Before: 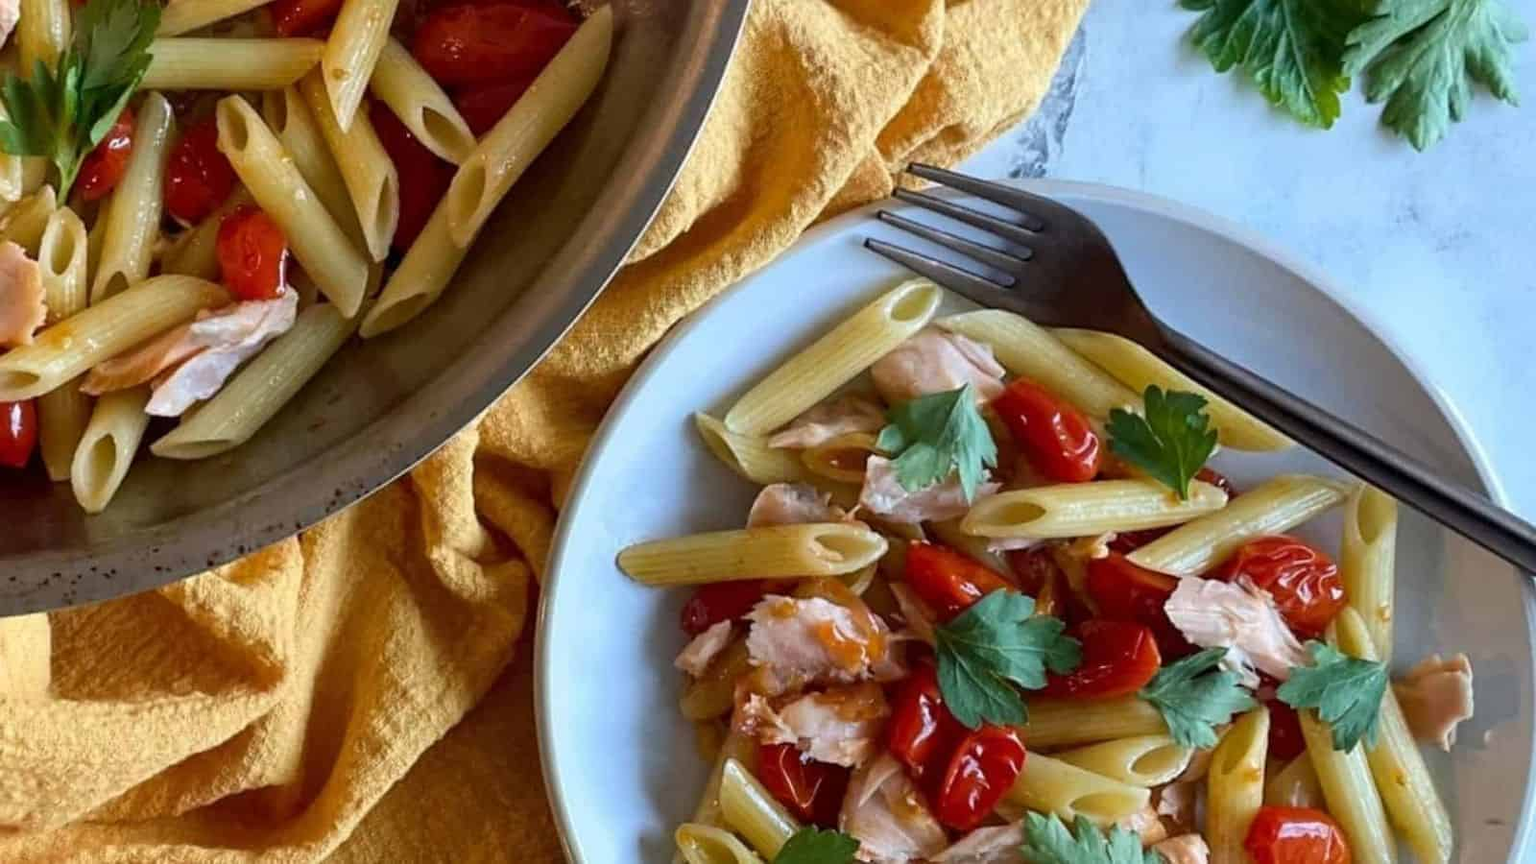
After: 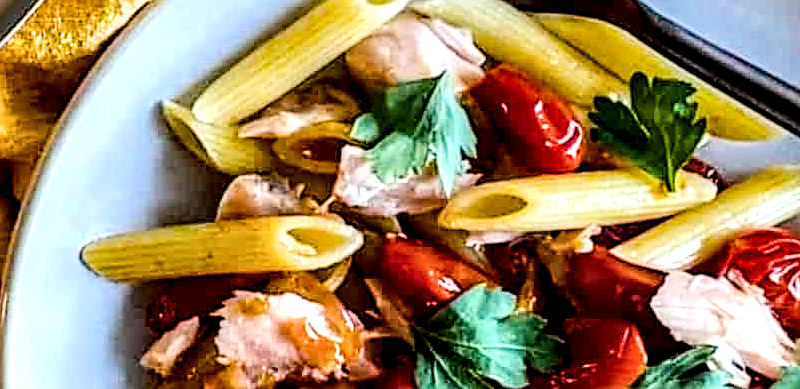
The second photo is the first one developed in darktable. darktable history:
local contrast: highlights 20%, detail 198%
crop: left 35.176%, top 36.628%, right 14.823%, bottom 20.102%
exposure: exposure 0.653 EV, compensate highlight preservation false
tone equalizer: -8 EV -1.11 EV, -7 EV -0.994 EV, -6 EV -0.885 EV, -5 EV -0.61 EV, -3 EV 0.585 EV, -2 EV 0.858 EV, -1 EV 0.994 EV, +0 EV 1.08 EV, edges refinement/feathering 500, mask exposure compensation -1.57 EV, preserve details no
color balance rgb: perceptual saturation grading › global saturation 43.081%
filmic rgb: black relative exposure -7.65 EV, white relative exposure 4.56 EV, hardness 3.61, contrast 0.988
sharpen: on, module defaults
